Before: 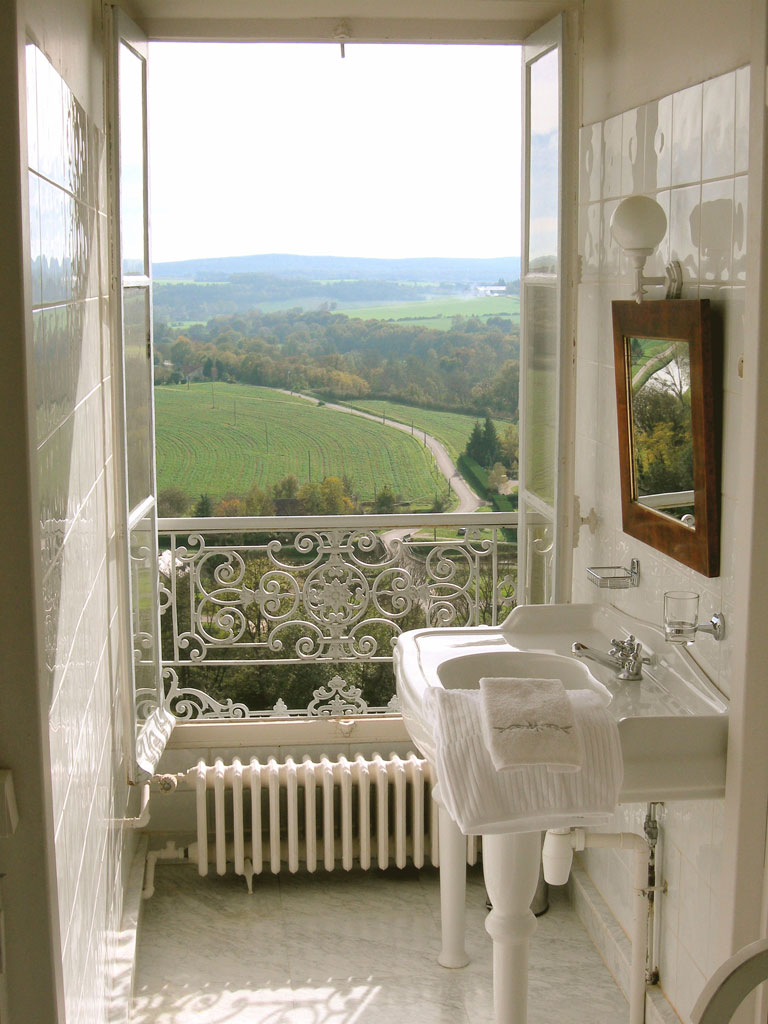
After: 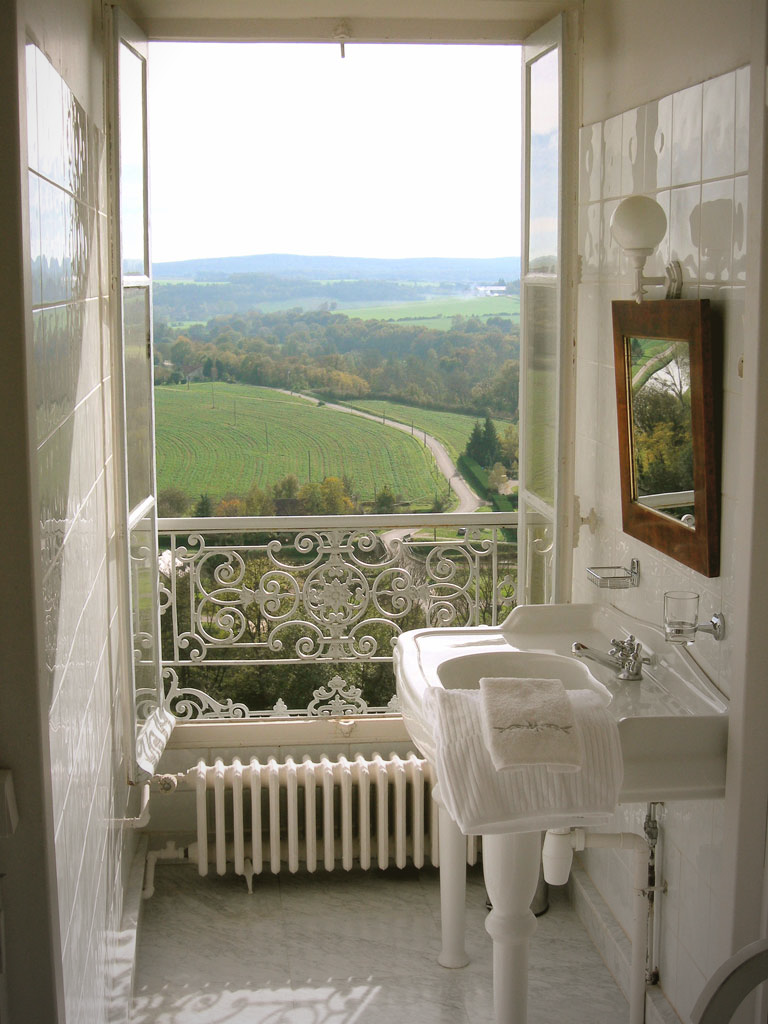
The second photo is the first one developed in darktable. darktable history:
rgb levels: preserve colors max RGB
vignetting: fall-off start 72.14%, fall-off radius 108.07%, brightness -0.713, saturation -0.488, center (-0.054, -0.359), width/height ratio 0.729
